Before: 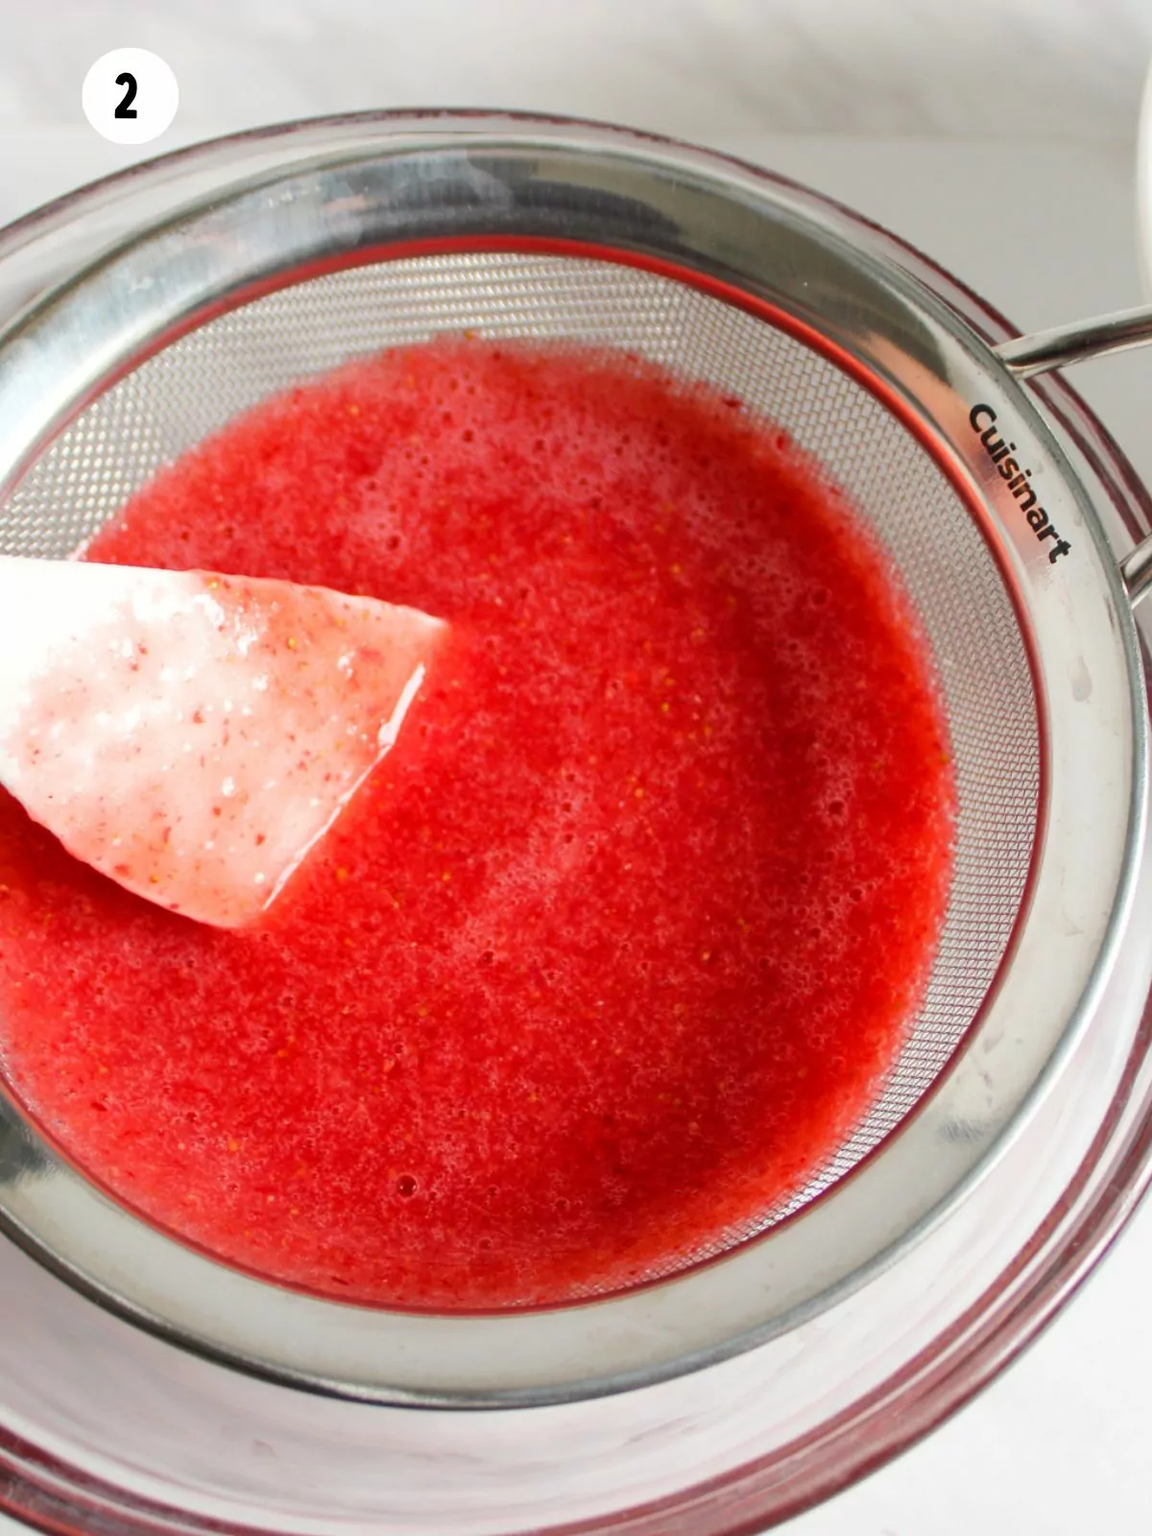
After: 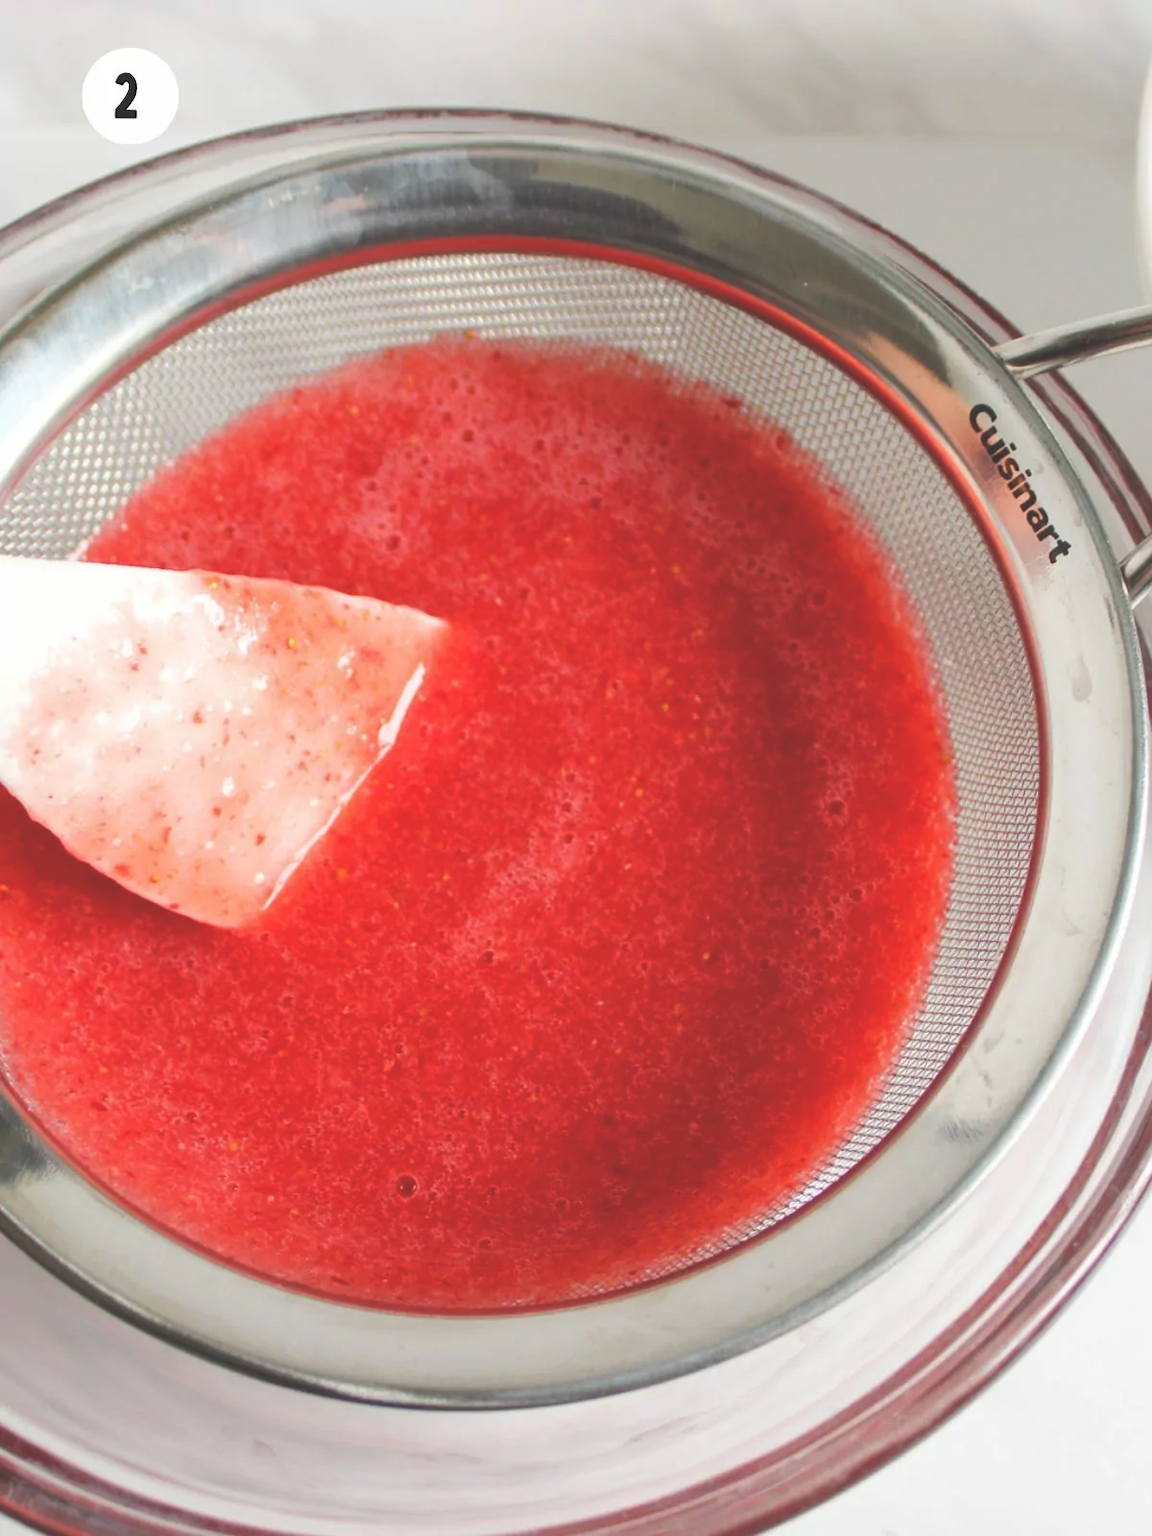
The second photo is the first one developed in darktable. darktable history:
exposure: black level correction -0.028, compensate exposure bias true, compensate highlight preservation false
